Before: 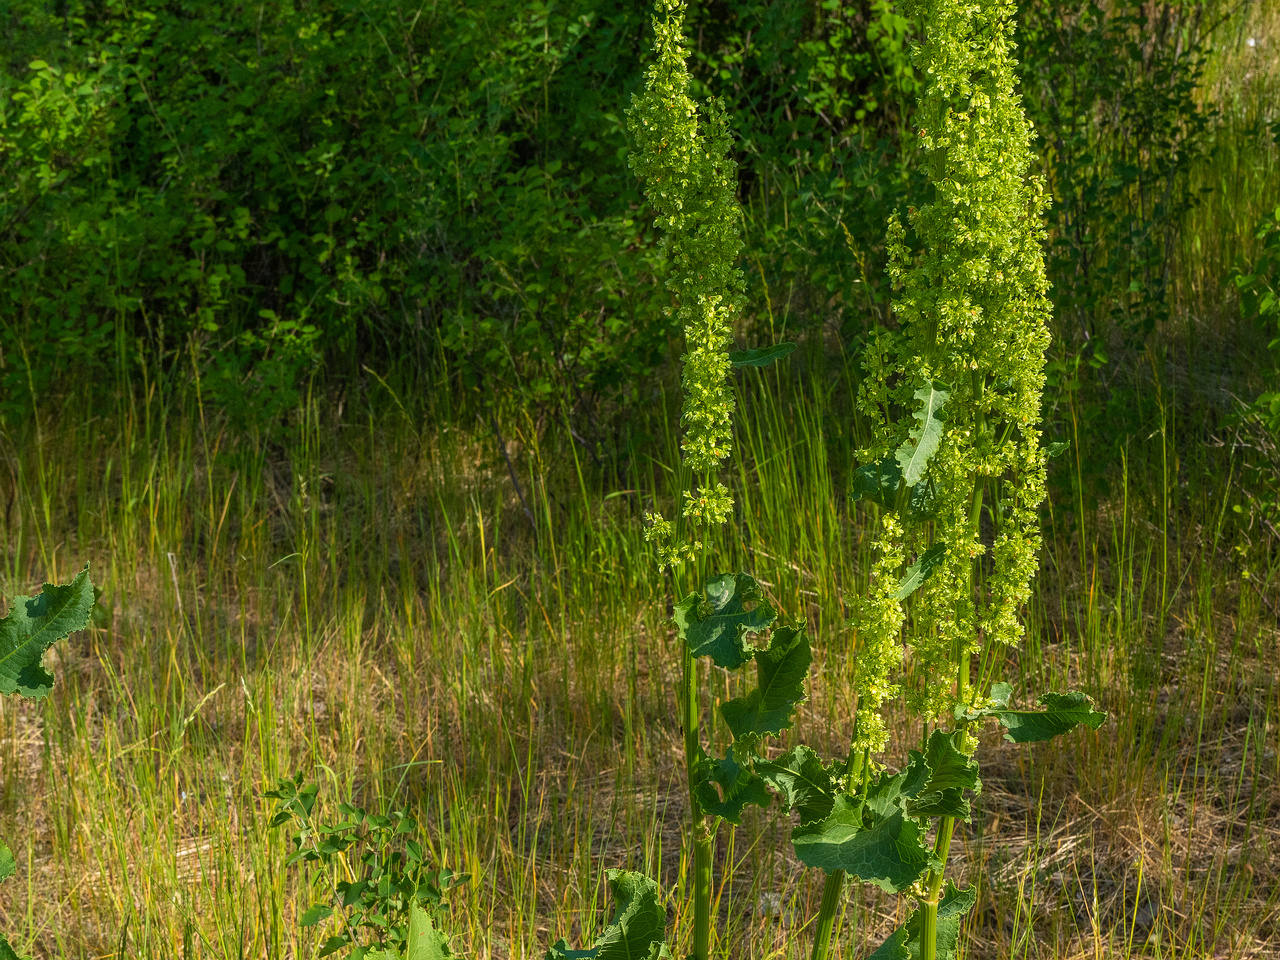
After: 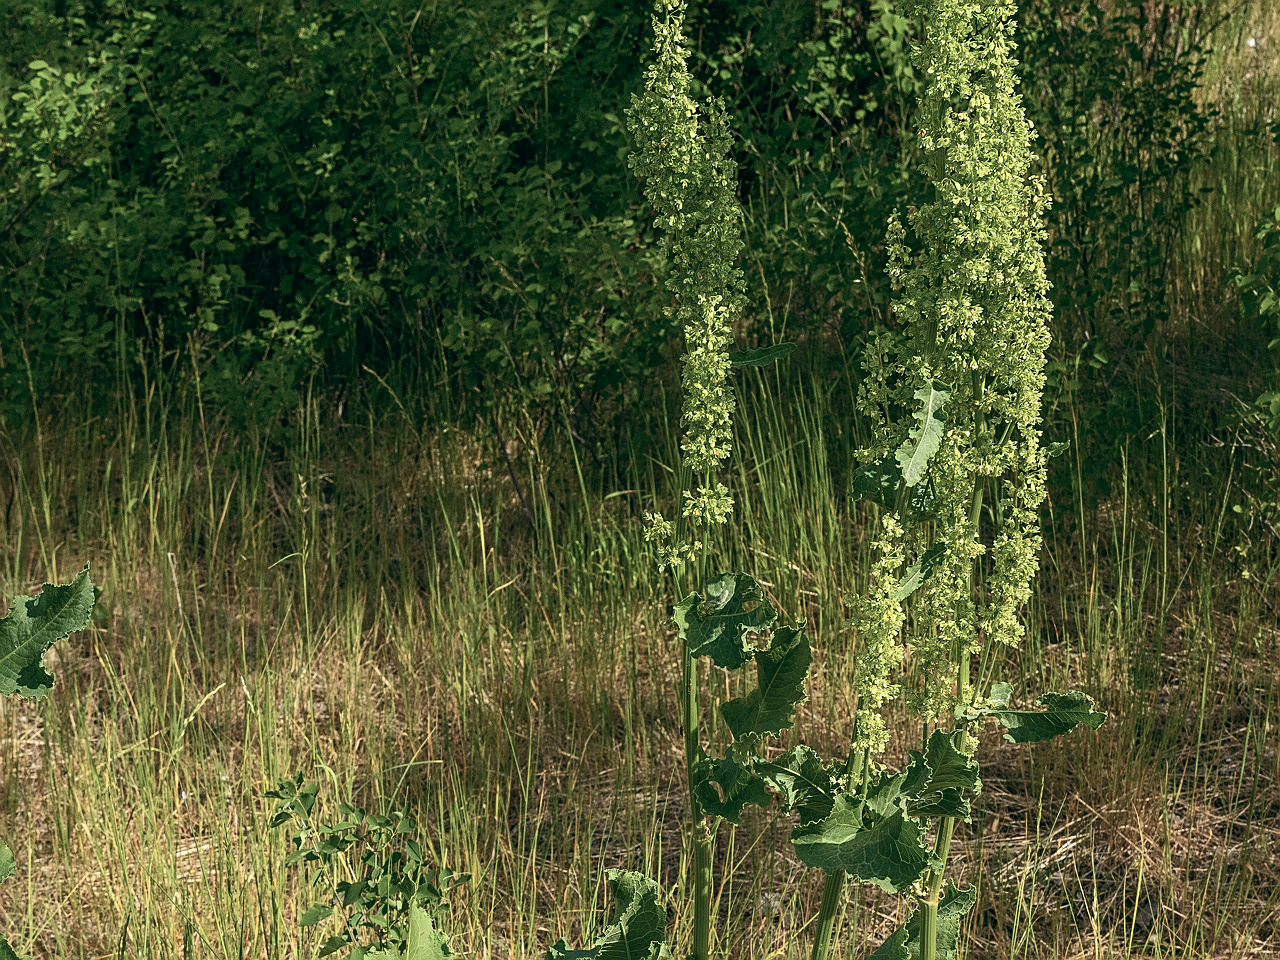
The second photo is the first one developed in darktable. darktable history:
color balance: lift [1, 0.994, 1.002, 1.006], gamma [0.957, 1.081, 1.016, 0.919], gain [0.97, 0.972, 1.01, 1.028], input saturation 91.06%, output saturation 79.8%
sharpen: on, module defaults
contrast brightness saturation: contrast 0.15, brightness 0.05
